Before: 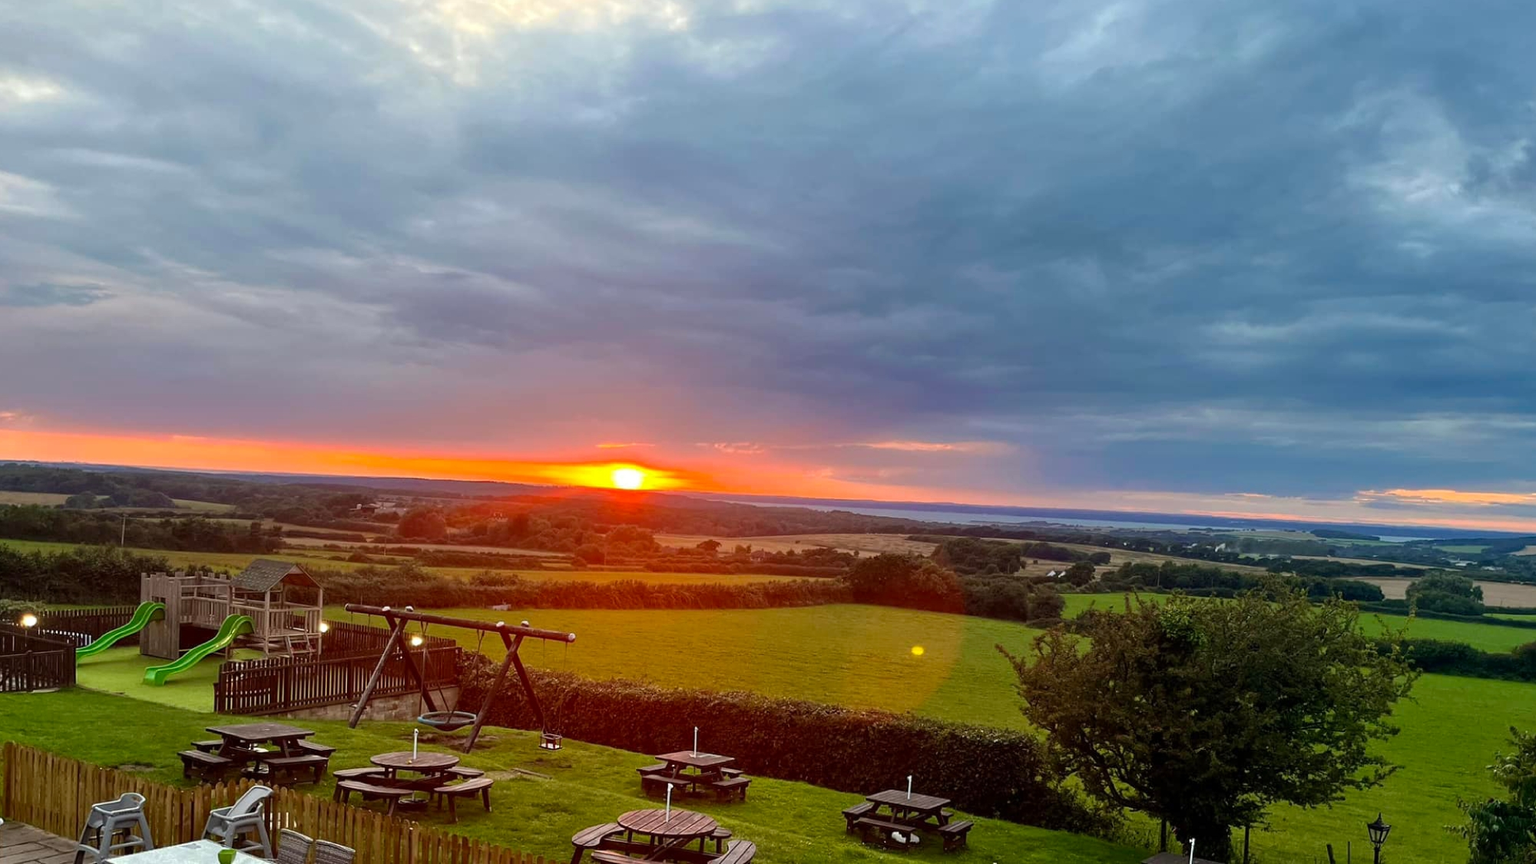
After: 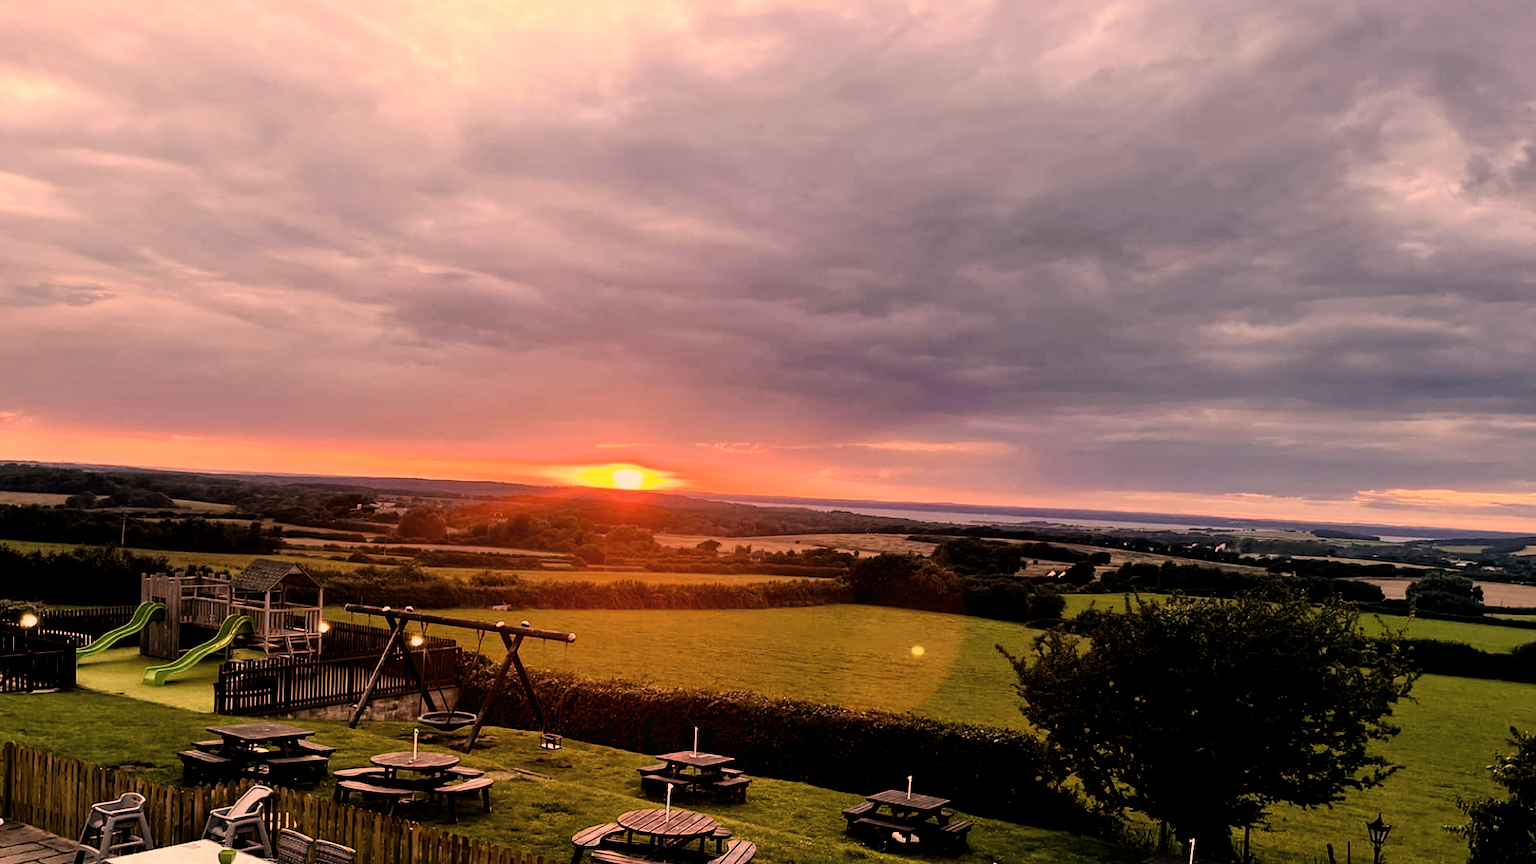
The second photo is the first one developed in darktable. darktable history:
exposure: black level correction 0.01, exposure 0.011 EV, compensate highlight preservation false
color correction: highlights a* 40, highlights b* 40, saturation 0.69
filmic rgb: black relative exposure -5.42 EV, white relative exposure 2.85 EV, dynamic range scaling -37.73%, hardness 4, contrast 1.605, highlights saturation mix -0.93%
